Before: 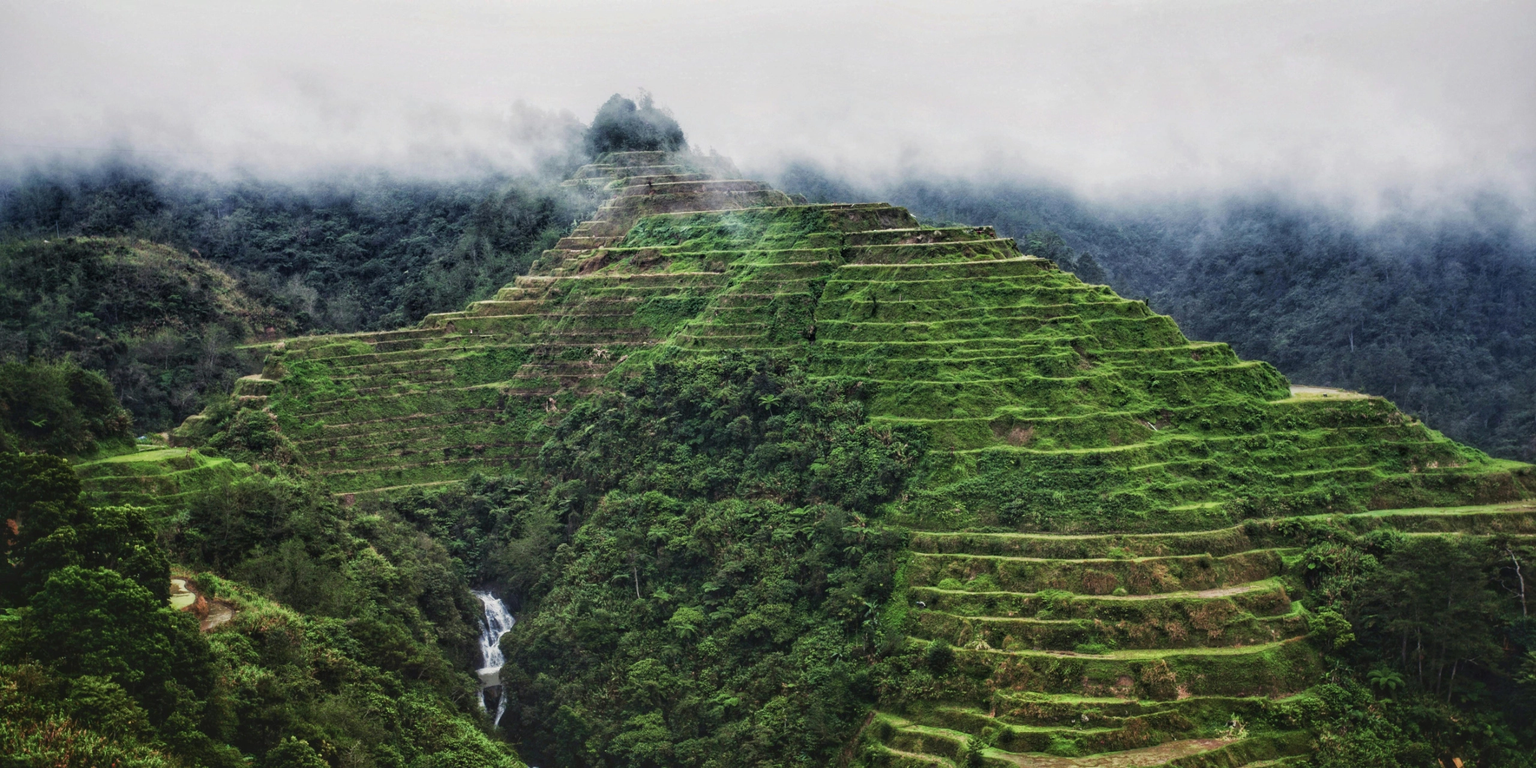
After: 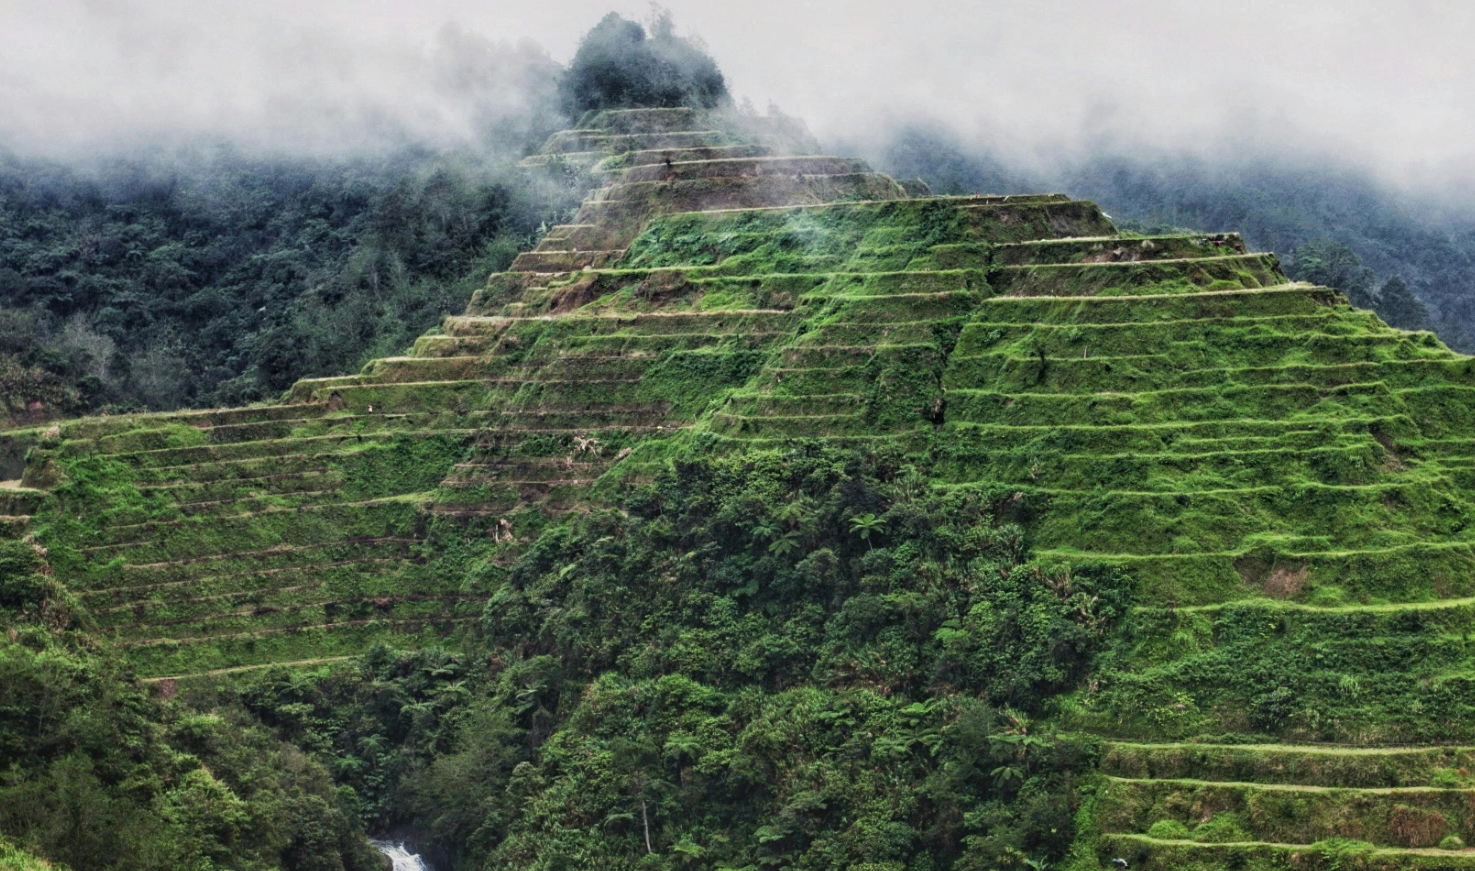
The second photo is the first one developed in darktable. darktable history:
crop: left 16.215%, top 11.325%, right 26.153%, bottom 20.617%
